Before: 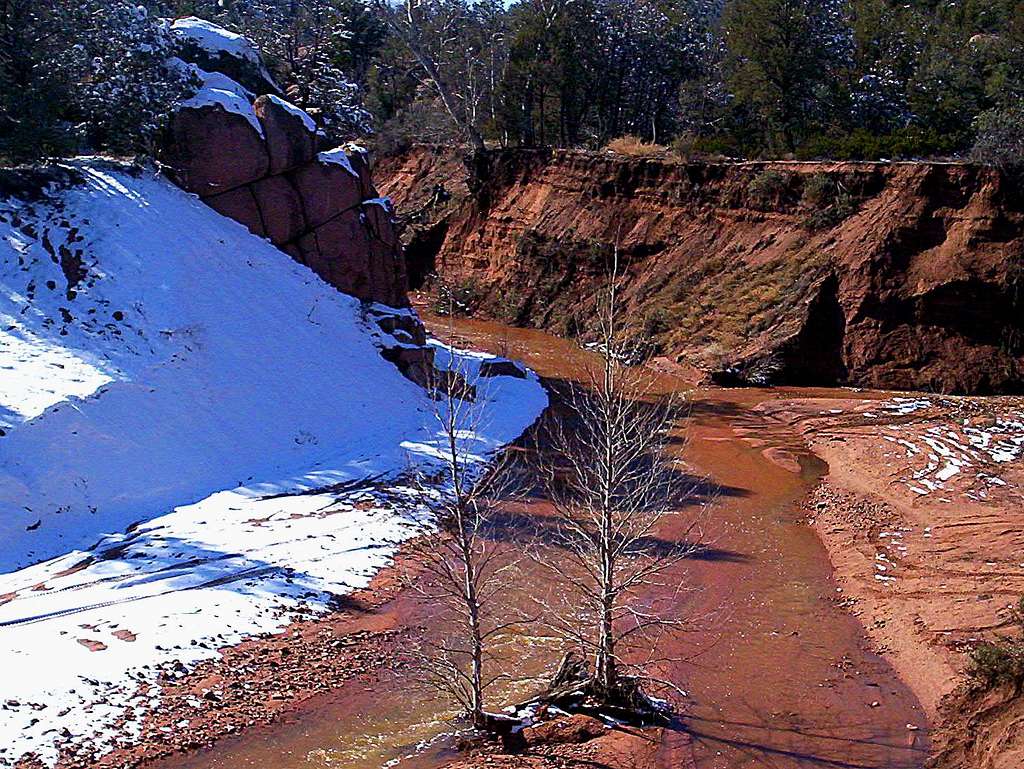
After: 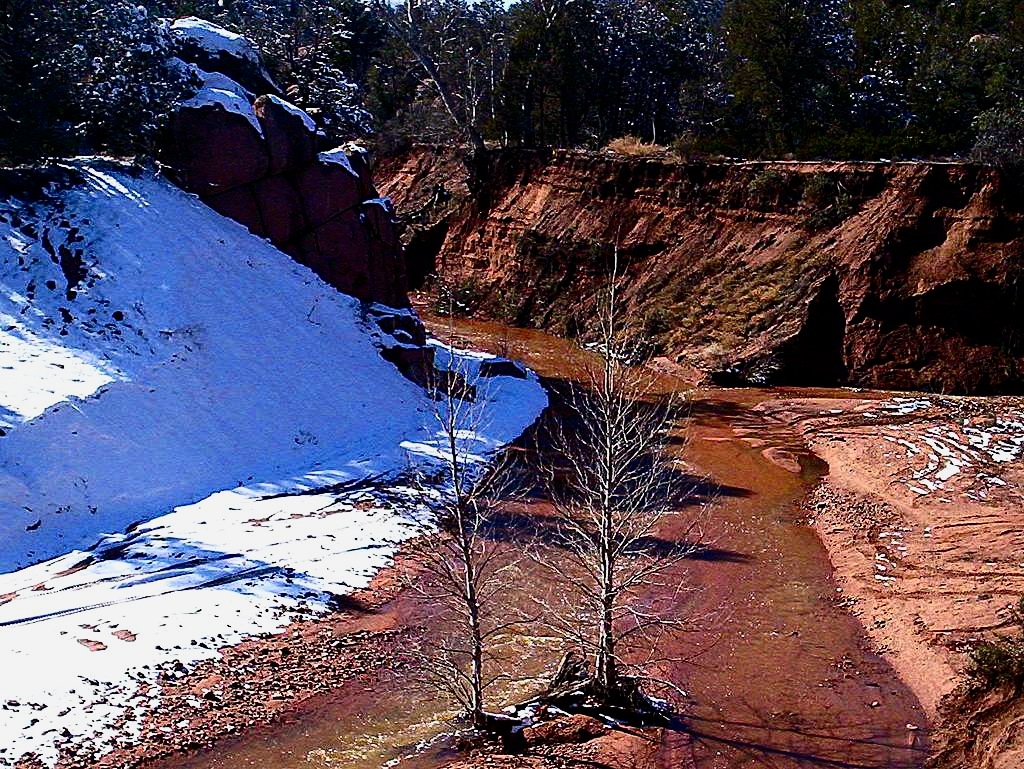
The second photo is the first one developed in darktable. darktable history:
tone curve: curves: ch0 [(0, 0) (0.058, 0.027) (0.214, 0.183) (0.304, 0.288) (0.561, 0.554) (0.687, 0.677) (0.768, 0.768) (0.858, 0.861) (0.986, 0.957)]; ch1 [(0, 0) (0.172, 0.123) (0.312, 0.296) (0.437, 0.429) (0.471, 0.469) (0.502, 0.5) (0.513, 0.515) (0.583, 0.604) (0.631, 0.659) (0.703, 0.721) (0.889, 0.924) (1, 1)]; ch2 [(0, 0) (0.411, 0.424) (0.485, 0.497) (0.502, 0.5) (0.517, 0.511) (0.566, 0.573) (0.622, 0.613) (0.709, 0.677) (1, 1)], preserve colors none
contrast brightness saturation: contrast 0.272
